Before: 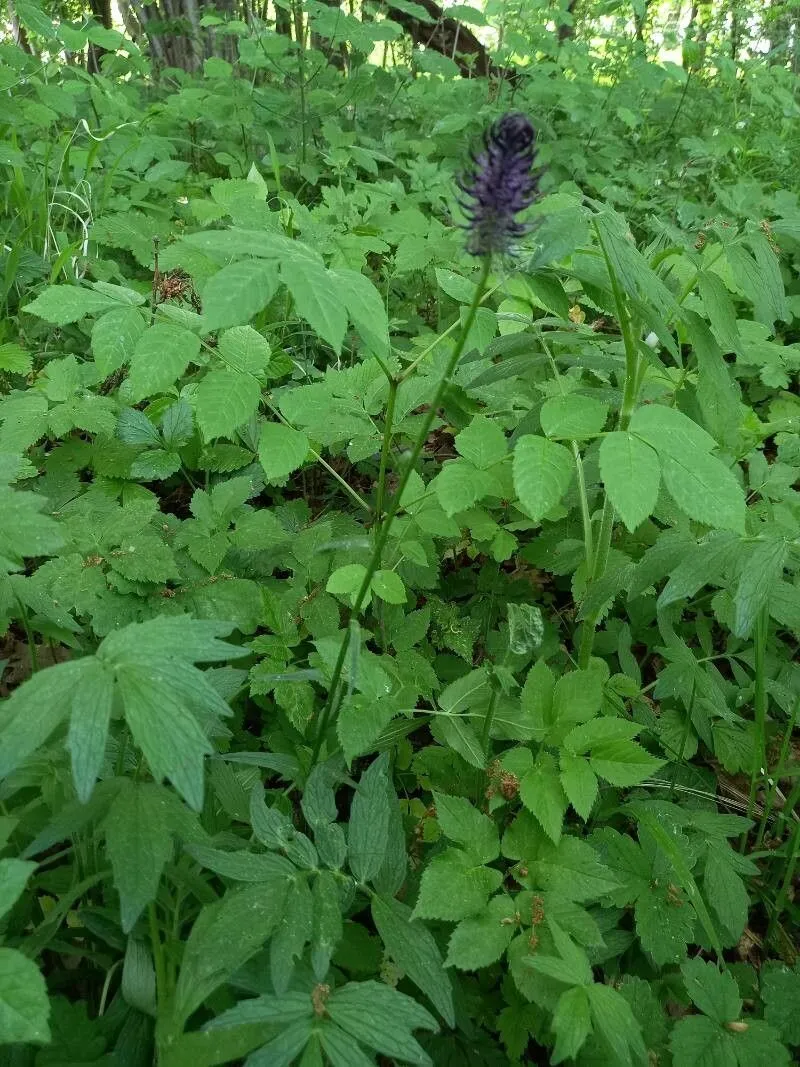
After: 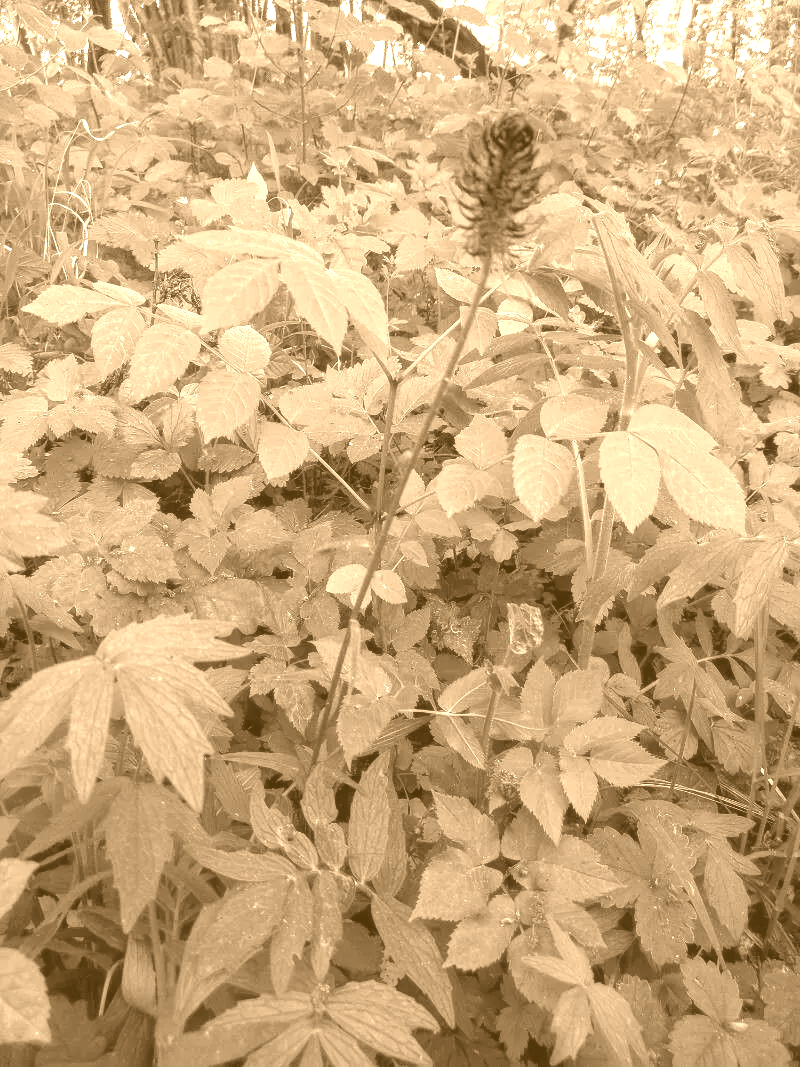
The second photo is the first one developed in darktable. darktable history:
white balance: red 1.004, blue 1.096
colorize: hue 28.8°, source mix 100%
local contrast: on, module defaults
